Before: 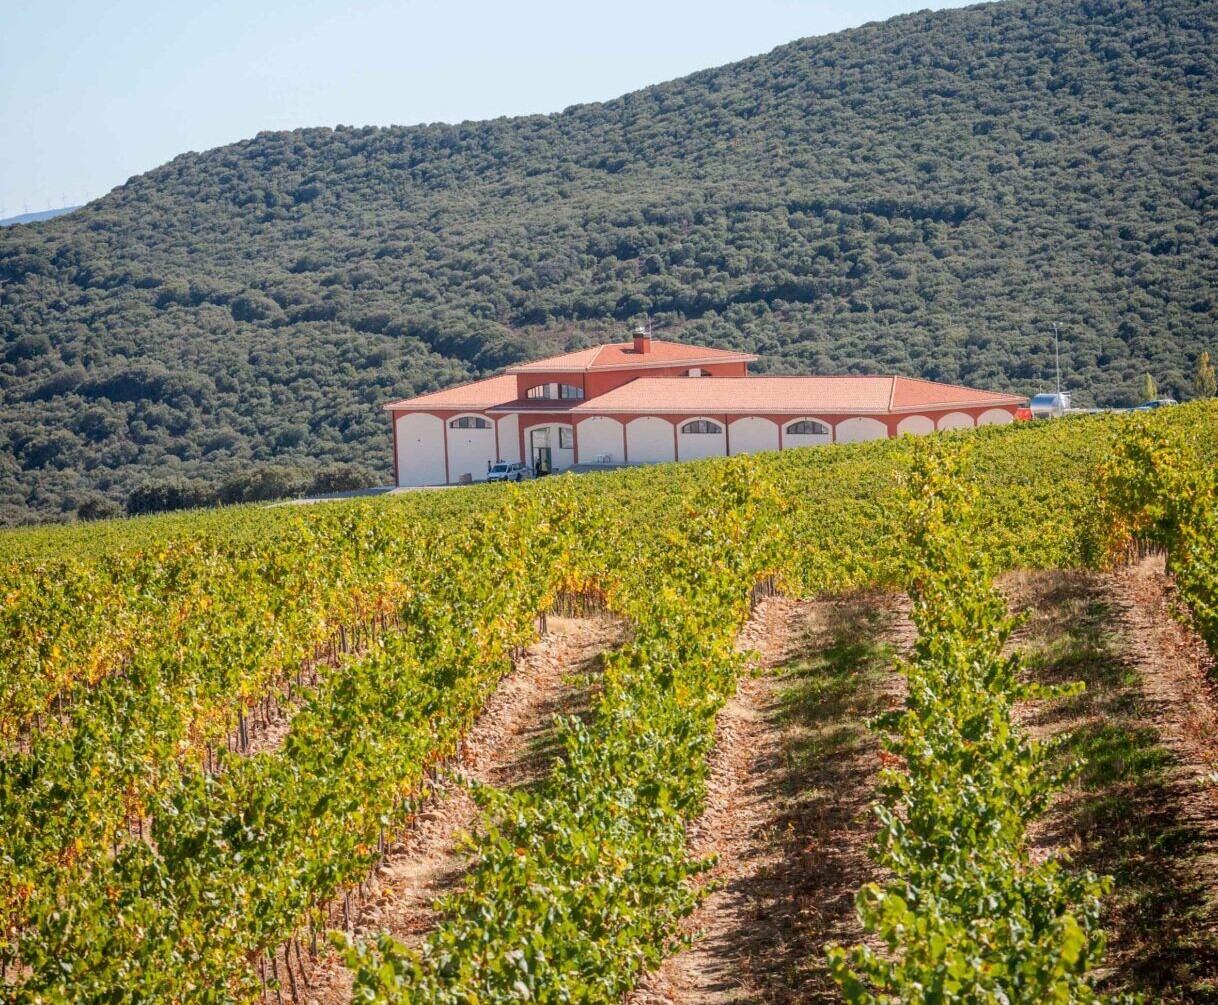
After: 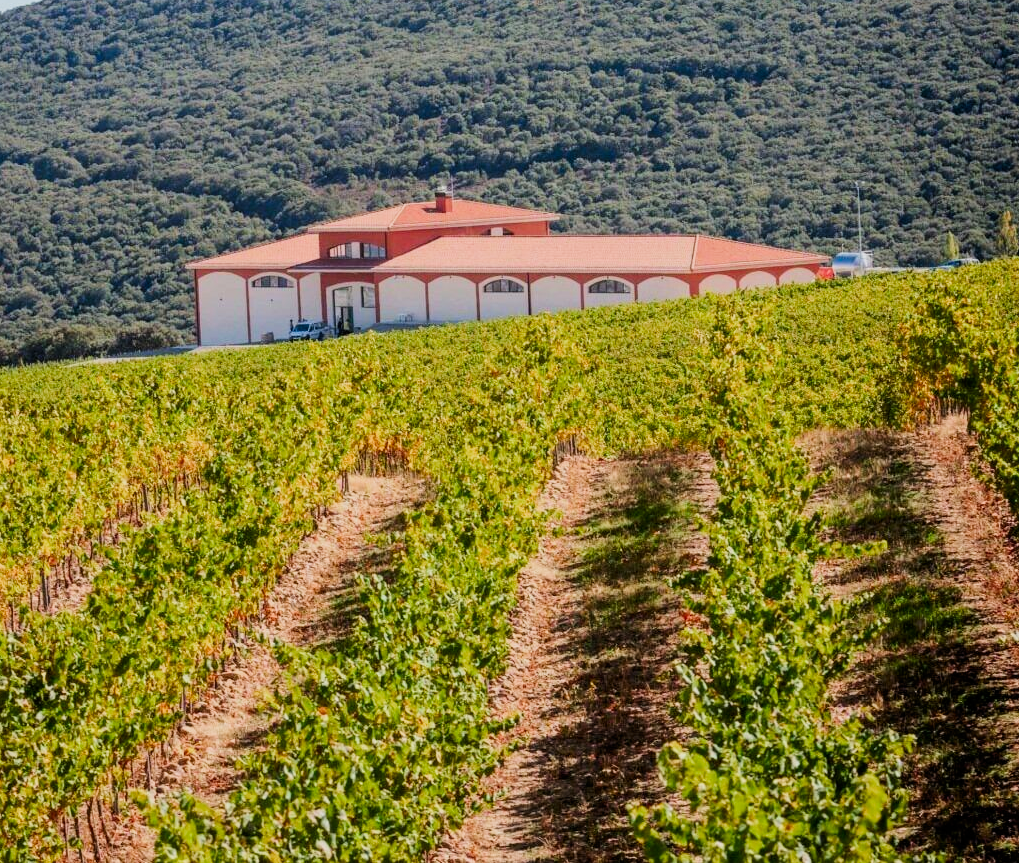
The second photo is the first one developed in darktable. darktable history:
crop: left 16.327%, top 14.086%
contrast brightness saturation: contrast 0.175, saturation 0.298
filmic rgb: black relative exposure -7.65 EV, white relative exposure 4.56 EV, hardness 3.61, color science v4 (2020)
